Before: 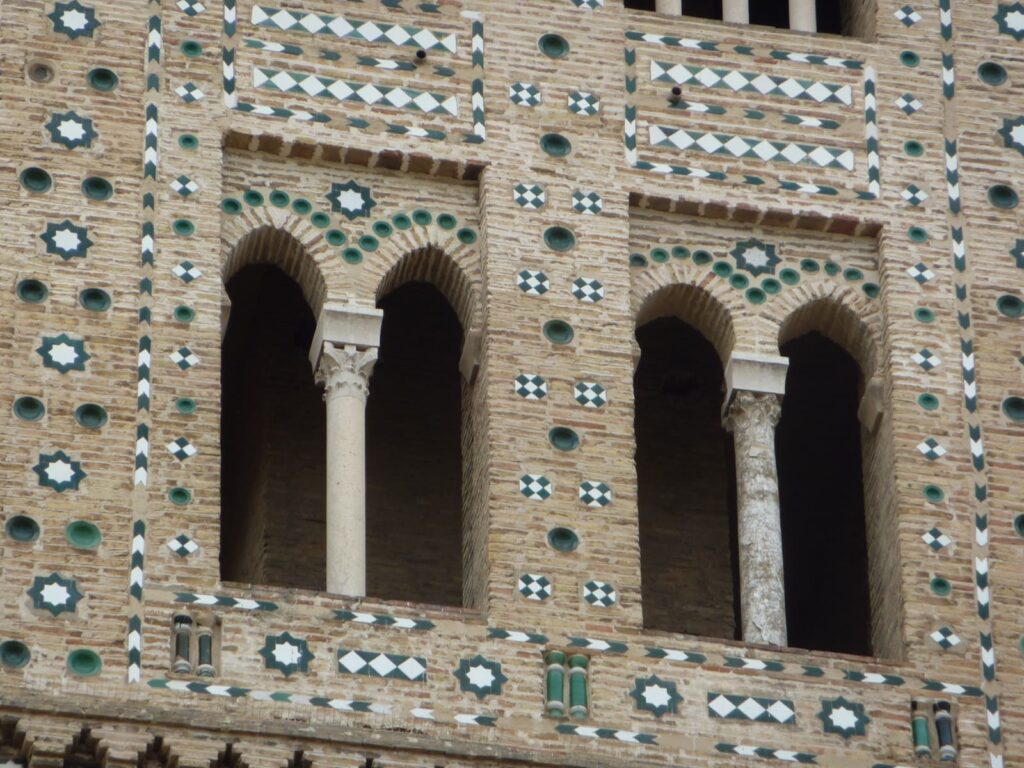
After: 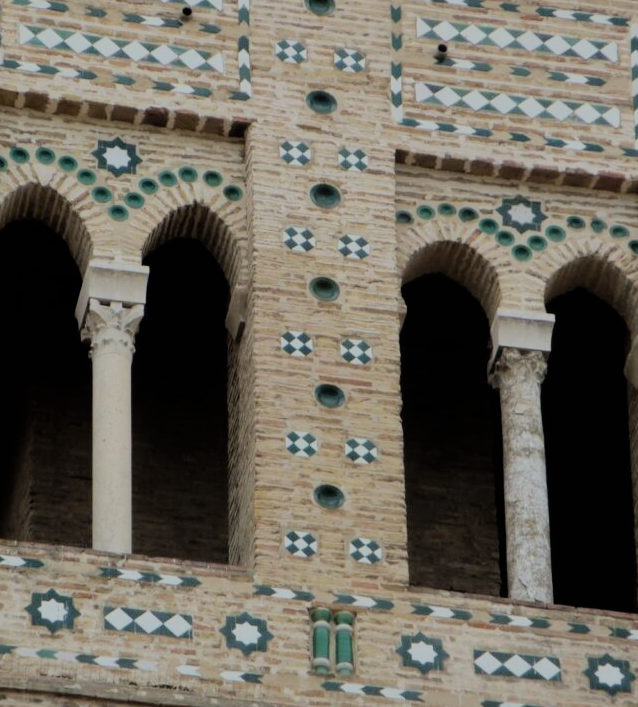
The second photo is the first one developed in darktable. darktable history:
filmic rgb: black relative exposure -6.15 EV, white relative exposure 6.96 EV, hardness 2.23, color science v6 (2022)
crop and rotate: left 22.918%, top 5.629%, right 14.711%, bottom 2.247%
